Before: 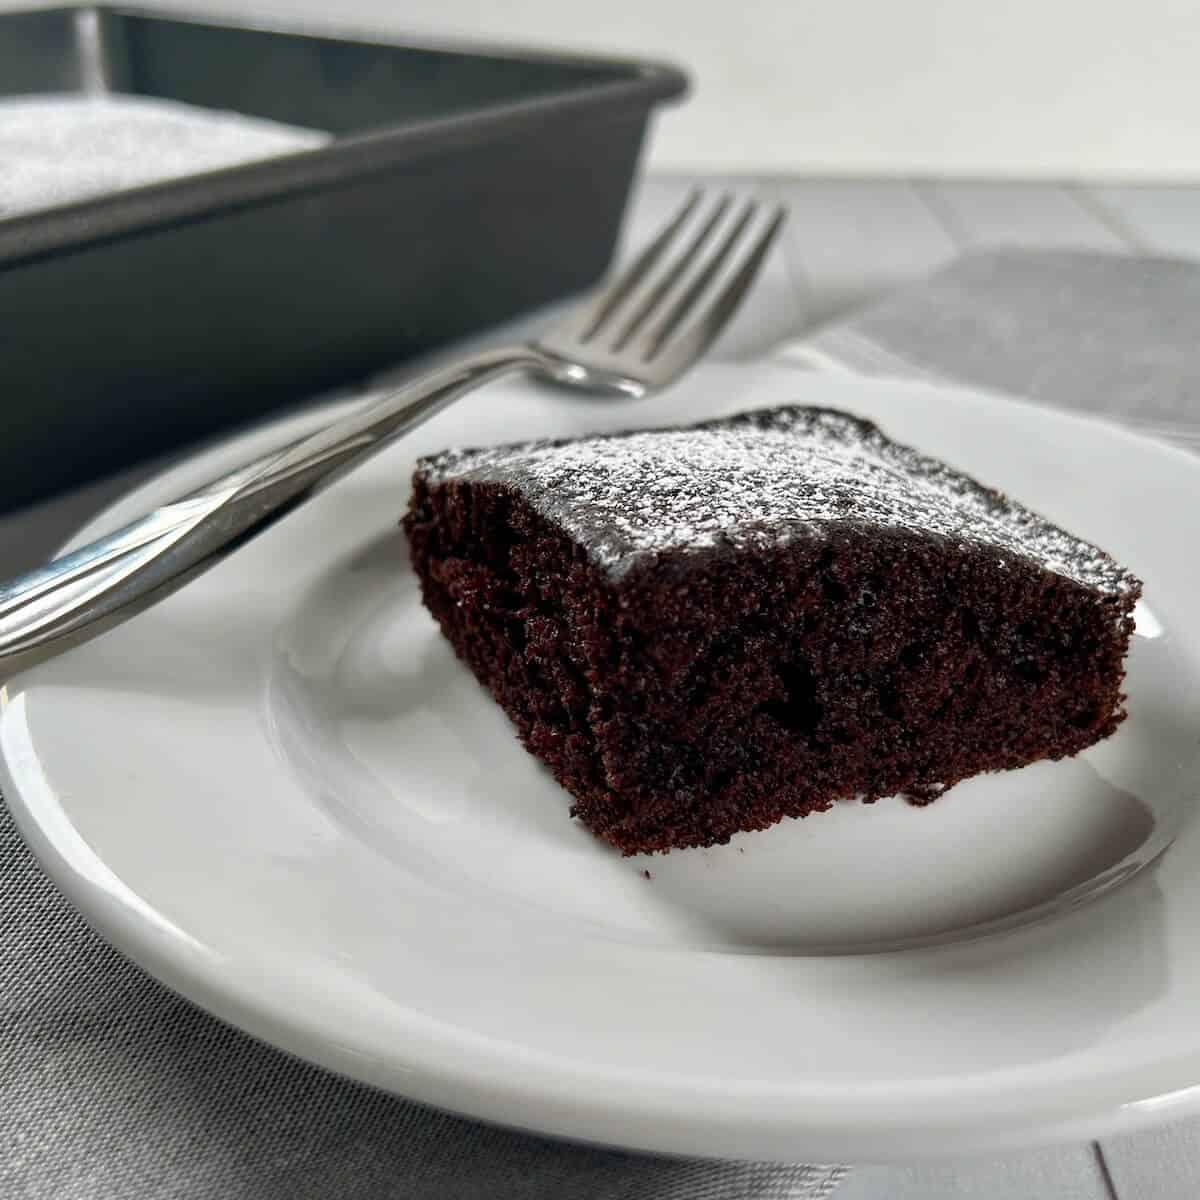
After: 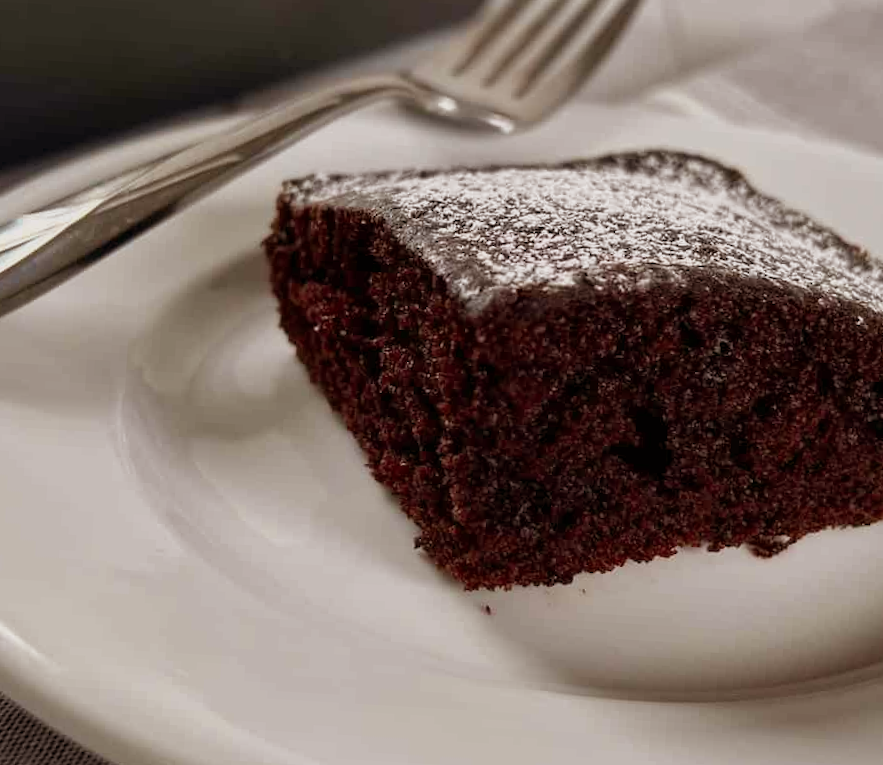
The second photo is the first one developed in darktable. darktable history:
color balance rgb: perceptual saturation grading › global saturation -0.31%, global vibrance -8%, contrast -13%, saturation formula JzAzBz (2021)
rgb levels: mode RGB, independent channels, levels [[0, 0.5, 1], [0, 0.521, 1], [0, 0.536, 1]]
crop and rotate: angle -3.37°, left 9.79%, top 20.73%, right 12.42%, bottom 11.82%
